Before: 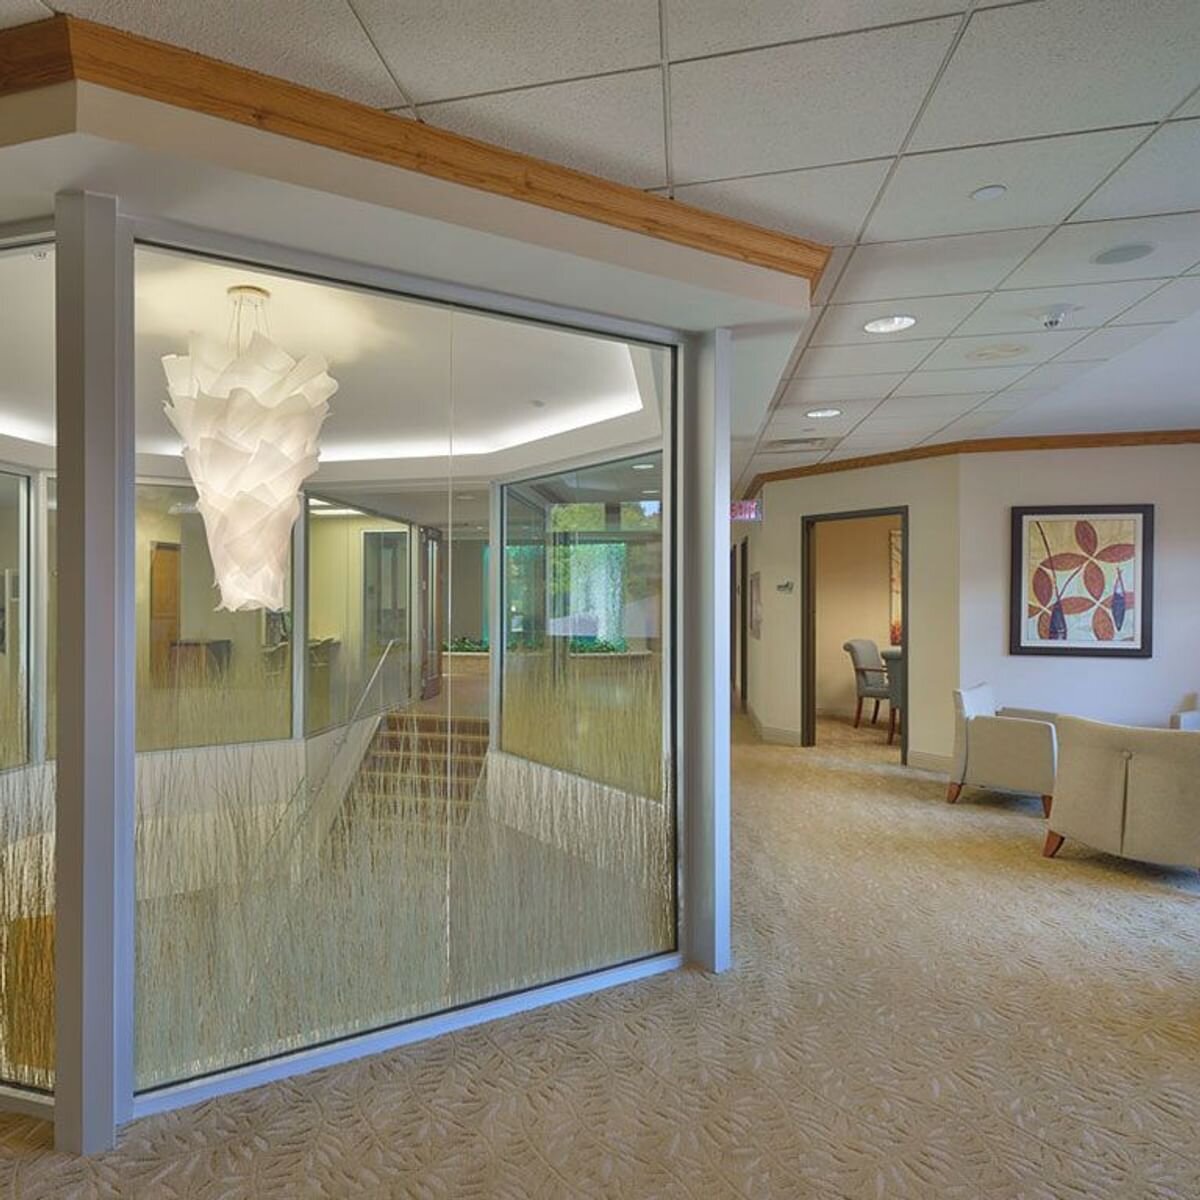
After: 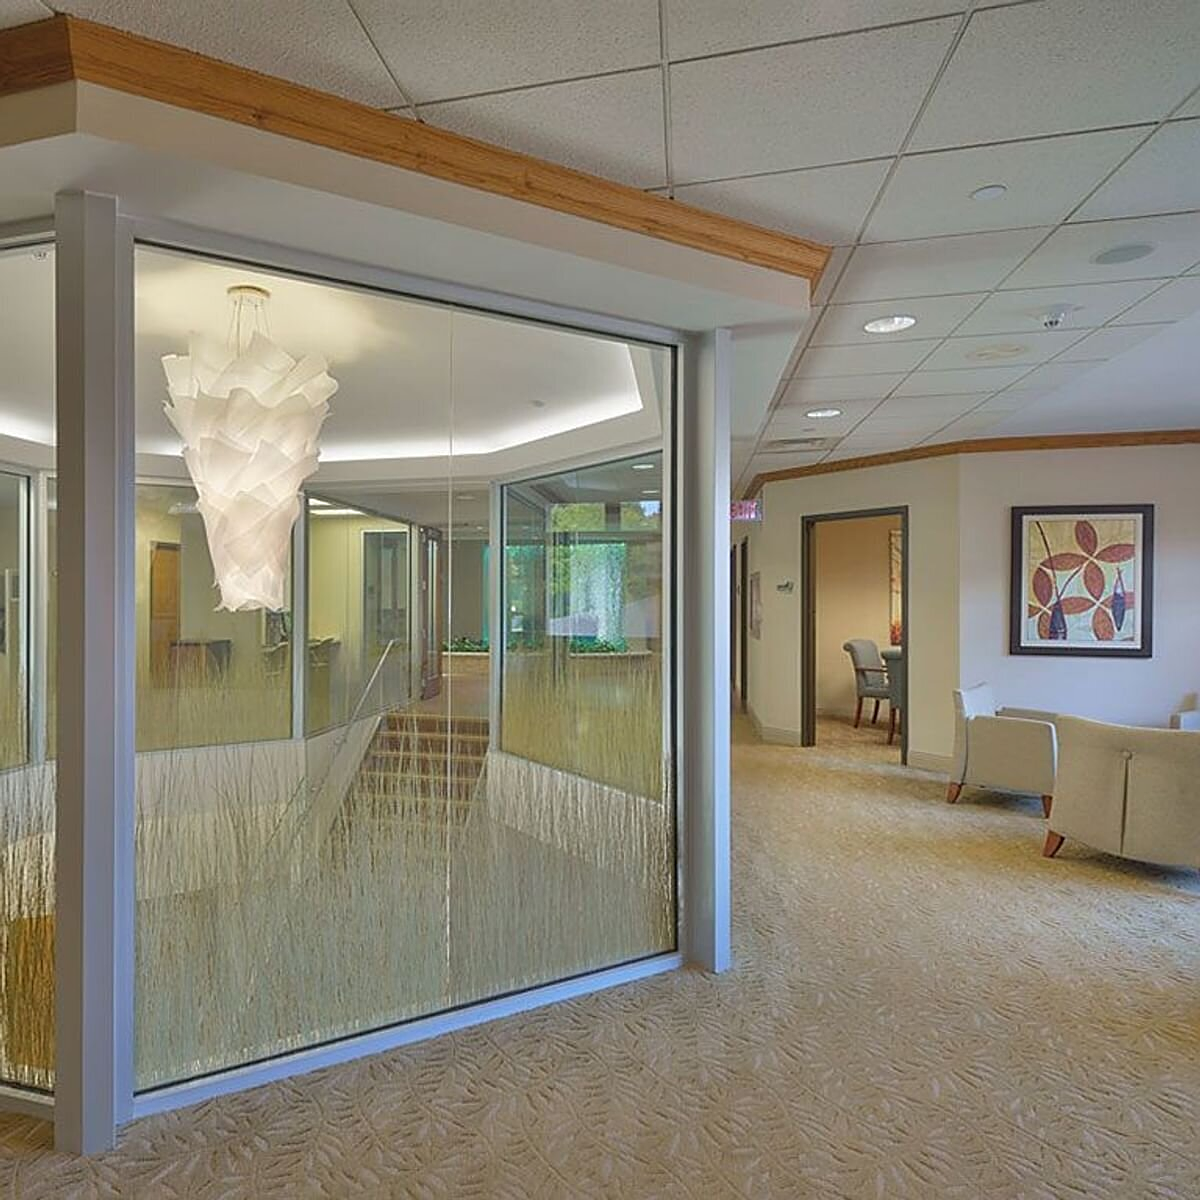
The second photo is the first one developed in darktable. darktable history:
sharpen: on, module defaults
local contrast: mode bilateral grid, contrast 100, coarseness 100, detail 89%, midtone range 0.2
